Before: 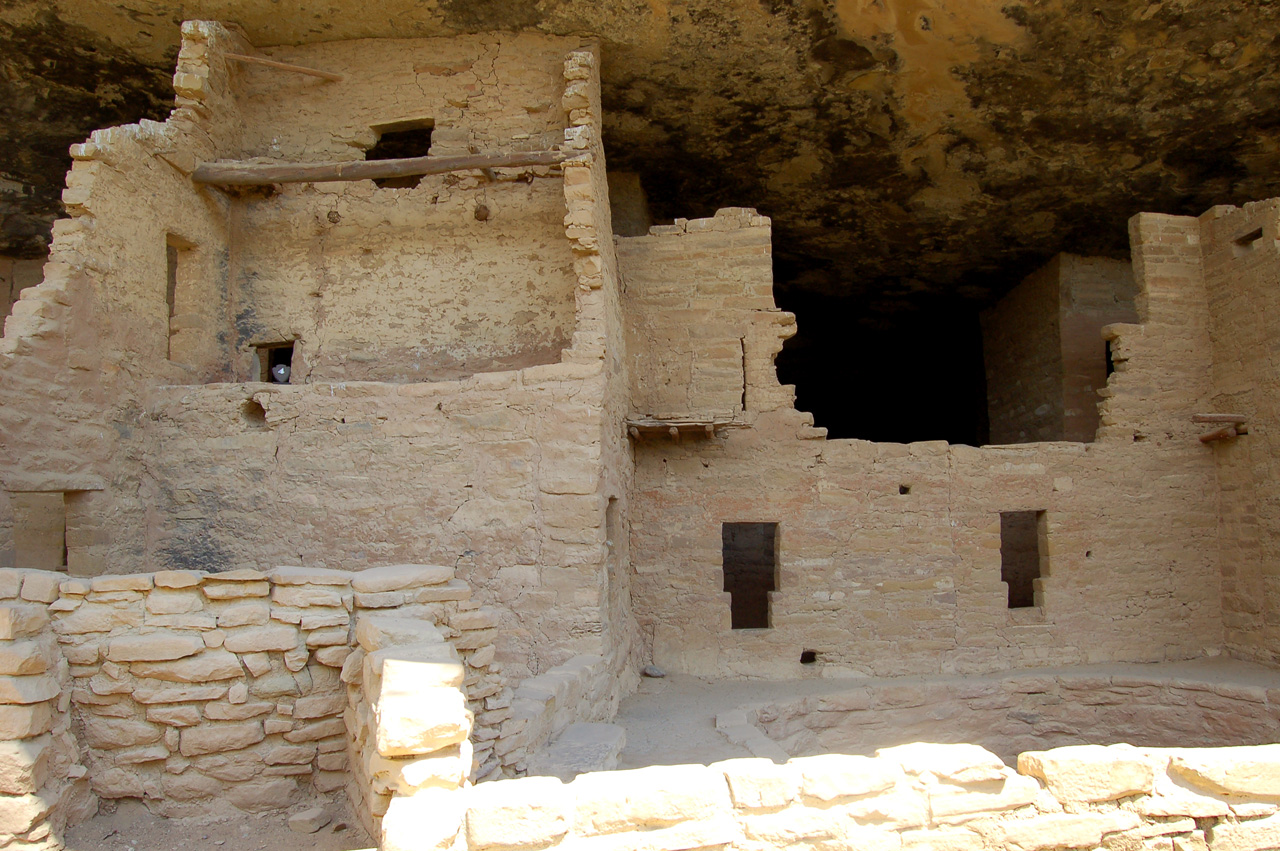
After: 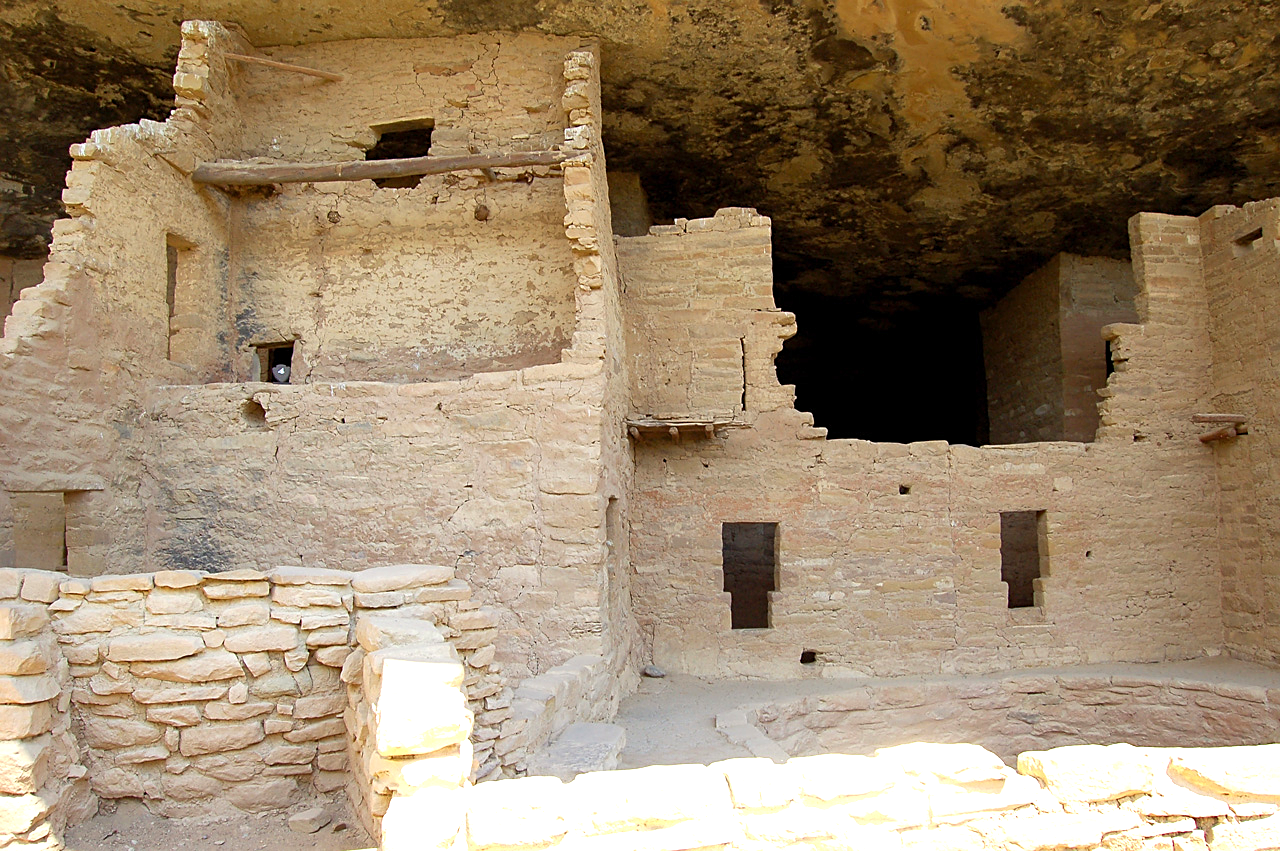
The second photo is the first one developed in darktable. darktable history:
exposure: exposure 0.668 EV, compensate highlight preservation false
sharpen: on, module defaults
